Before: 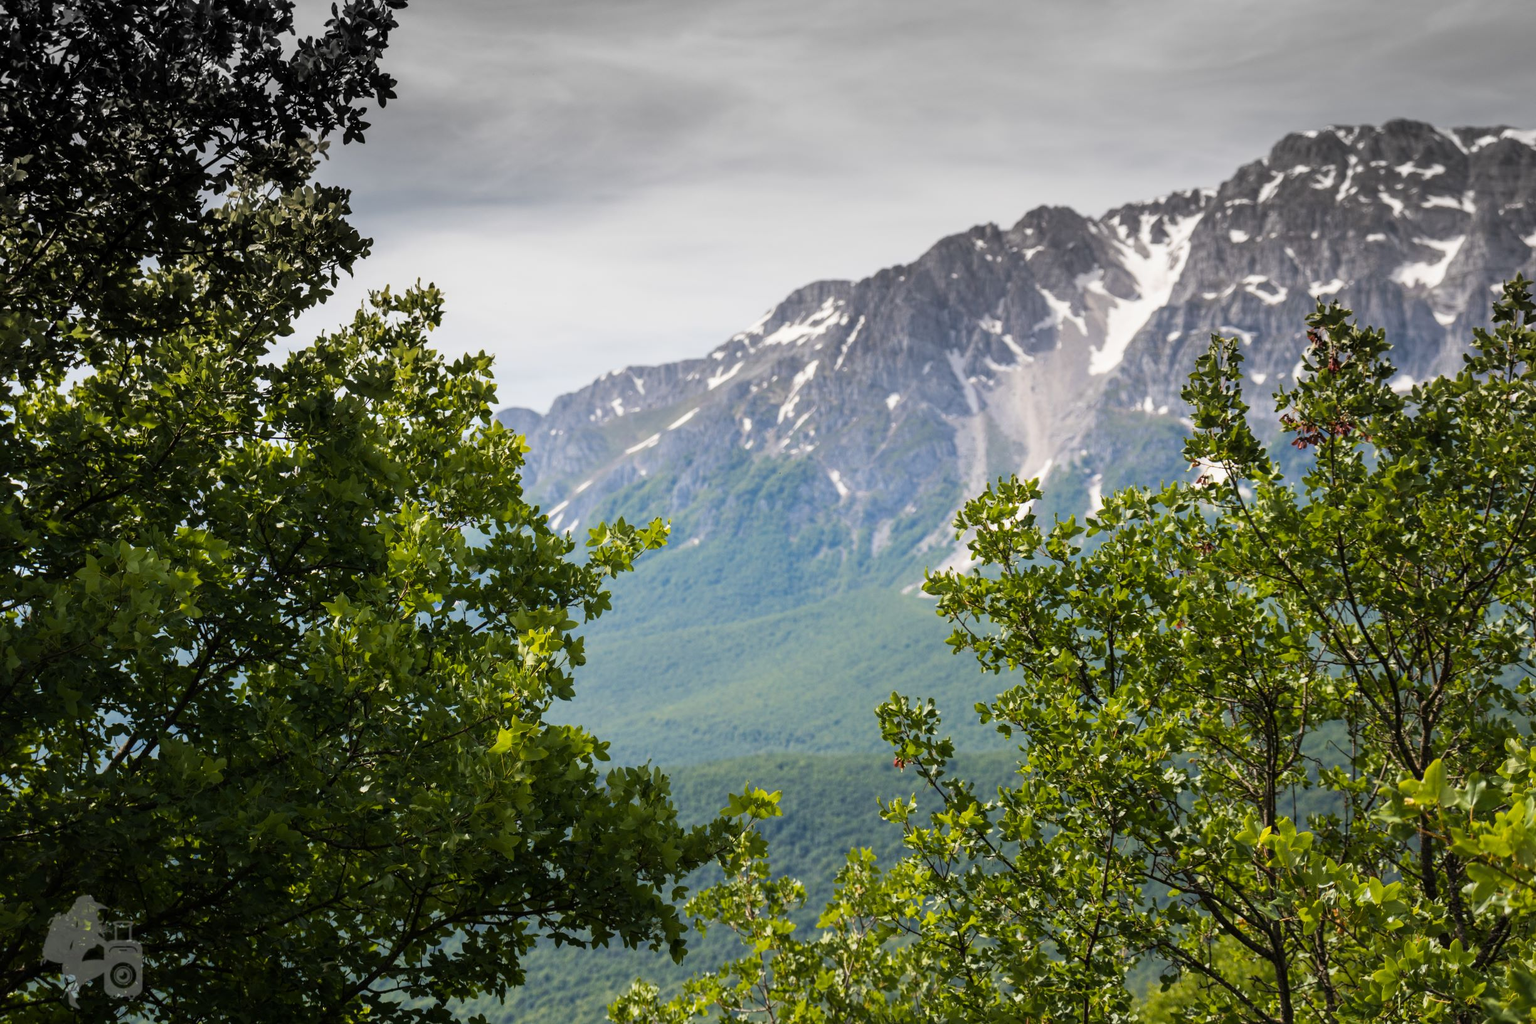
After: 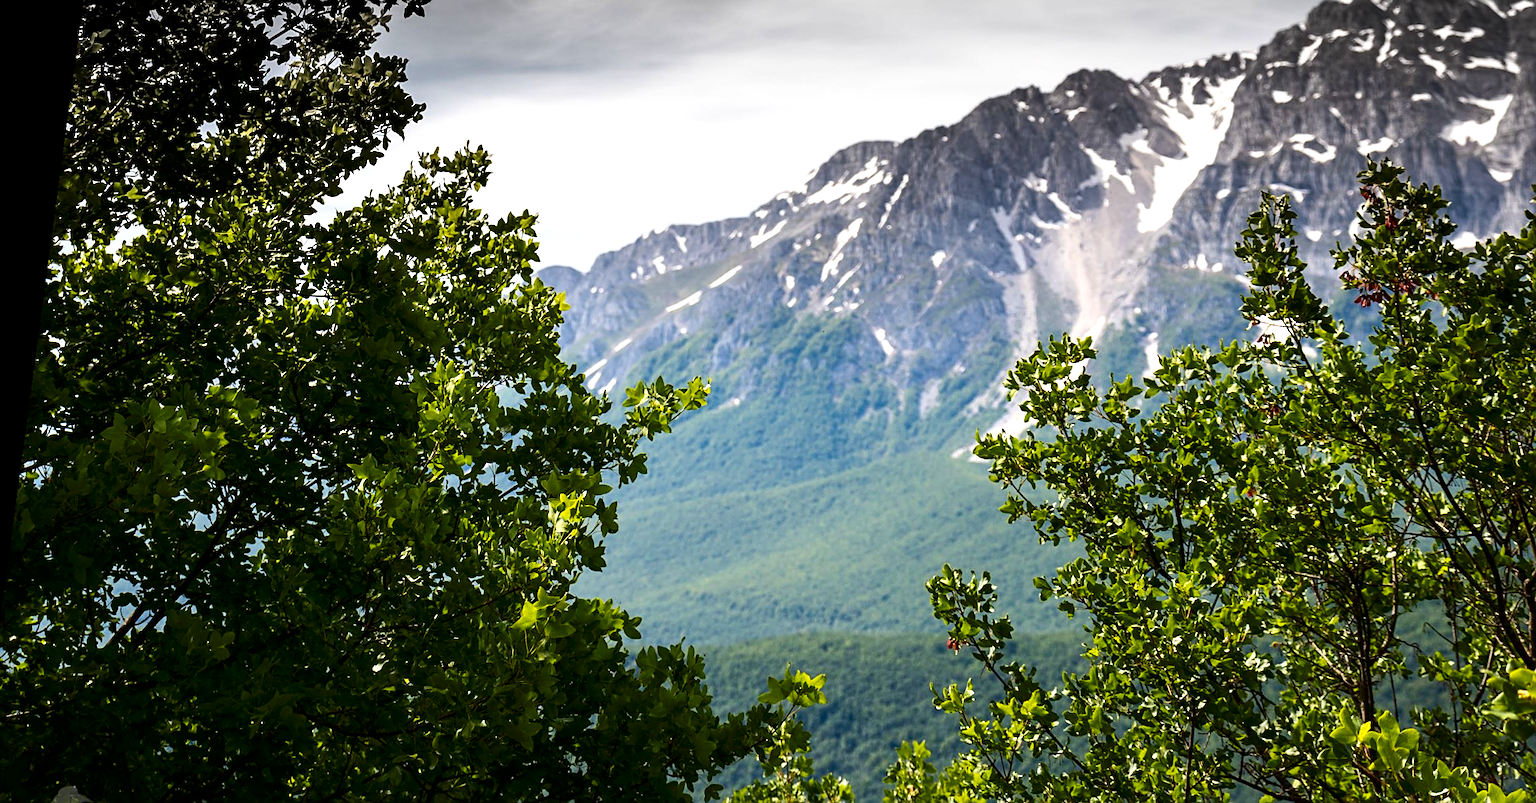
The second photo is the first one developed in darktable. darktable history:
sharpen: on, module defaults
crop and rotate: left 2.425%, top 11.305%, right 9.6%, bottom 15.08%
rotate and perspective: rotation 0.128°, lens shift (vertical) -0.181, lens shift (horizontal) -0.044, shear 0.001, automatic cropping off
exposure: black level correction 0.001, exposure 0.5 EV, compensate exposure bias true, compensate highlight preservation false
contrast brightness saturation: contrast 0.13, brightness -0.24, saturation 0.14
shadows and highlights: radius 331.84, shadows 53.55, highlights -100, compress 94.63%, highlights color adjustment 73.23%, soften with gaussian
